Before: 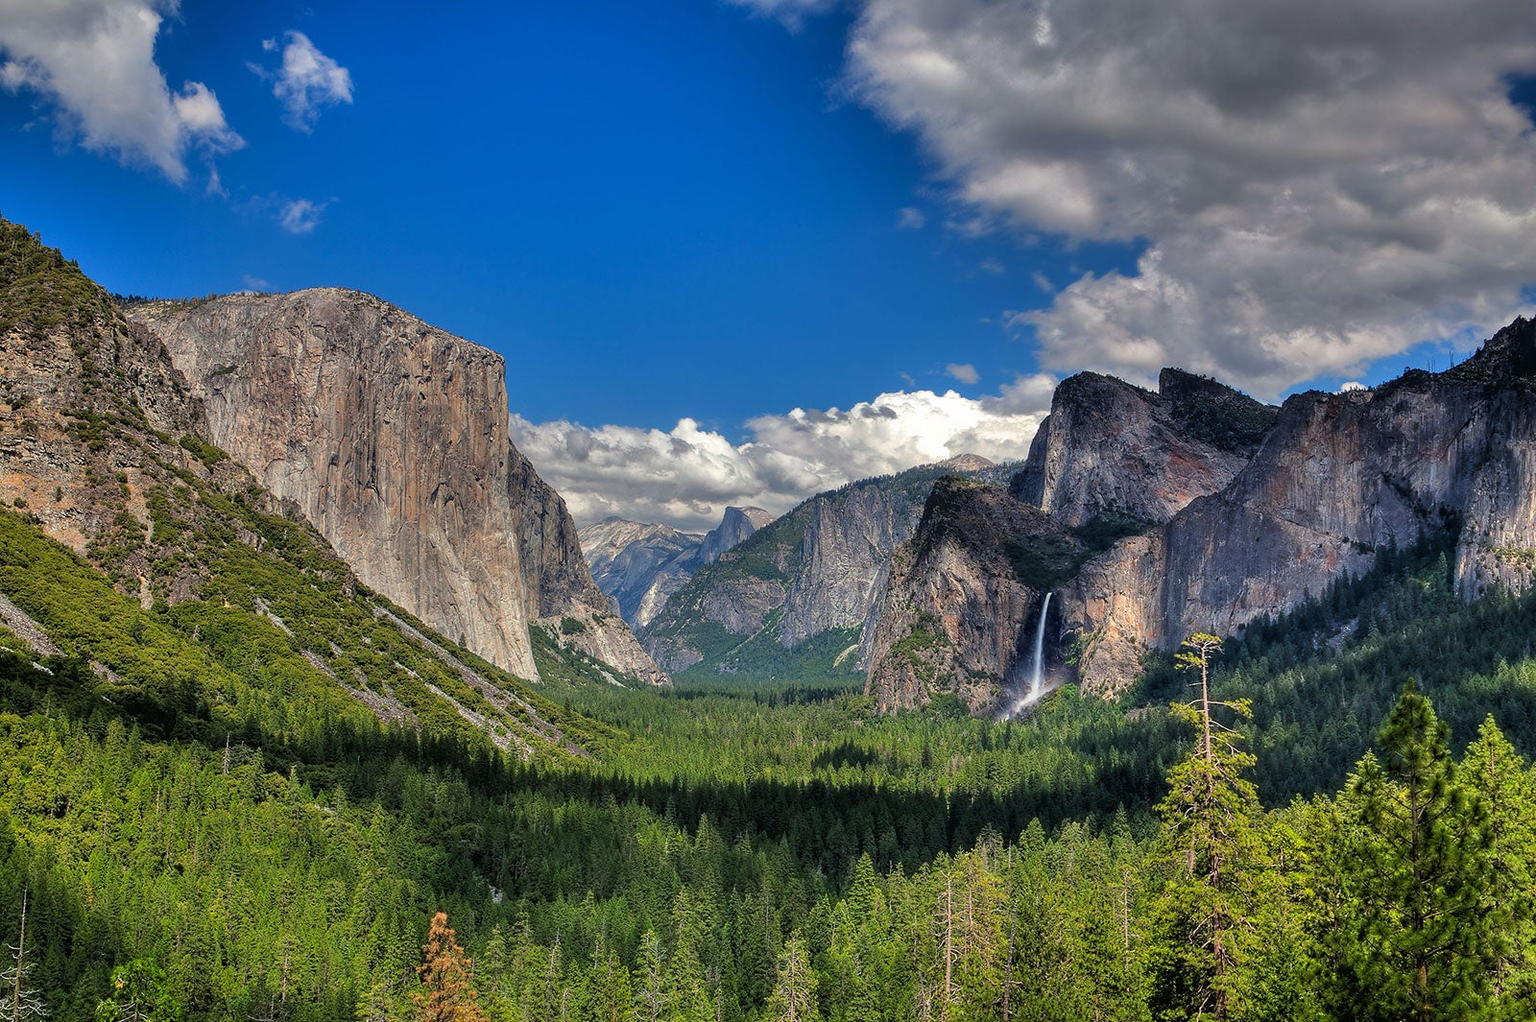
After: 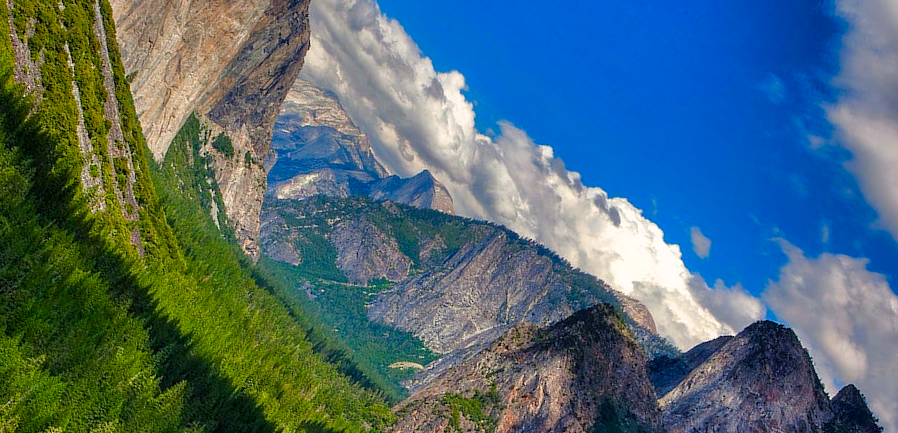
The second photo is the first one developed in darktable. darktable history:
crop and rotate: angle -44.41°, top 16.551%, right 0.833%, bottom 11.636%
color balance rgb: highlights gain › chroma 1.109%, highlights gain › hue 60.23°, linear chroma grading › shadows 20.159%, linear chroma grading › highlights 4.097%, linear chroma grading › mid-tones 9.815%, perceptual saturation grading › global saturation 45.959%, perceptual saturation grading › highlights -50.608%, perceptual saturation grading › shadows 31.186%, global vibrance 20%
